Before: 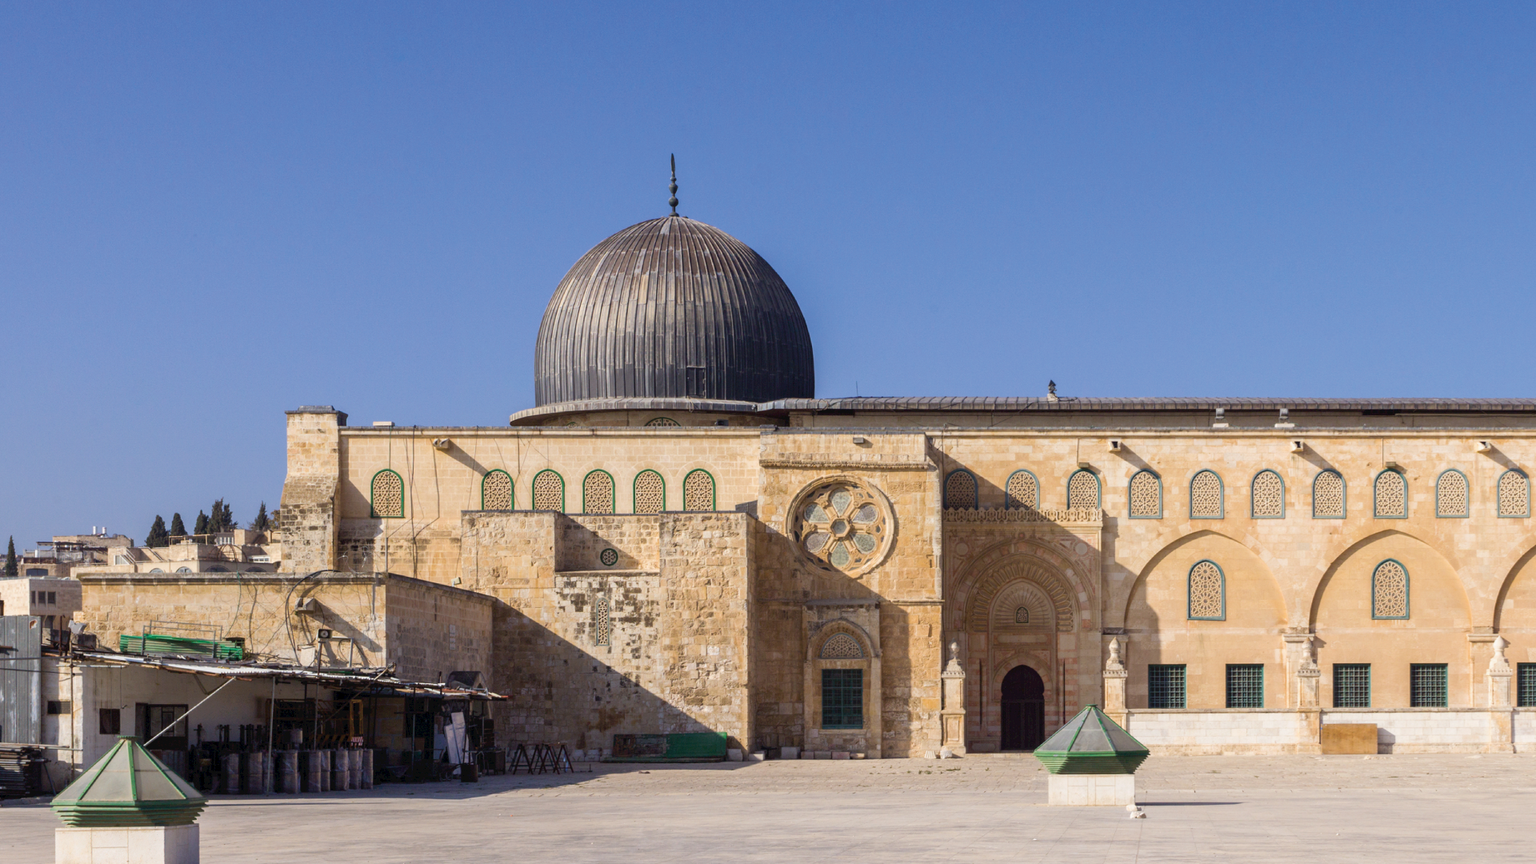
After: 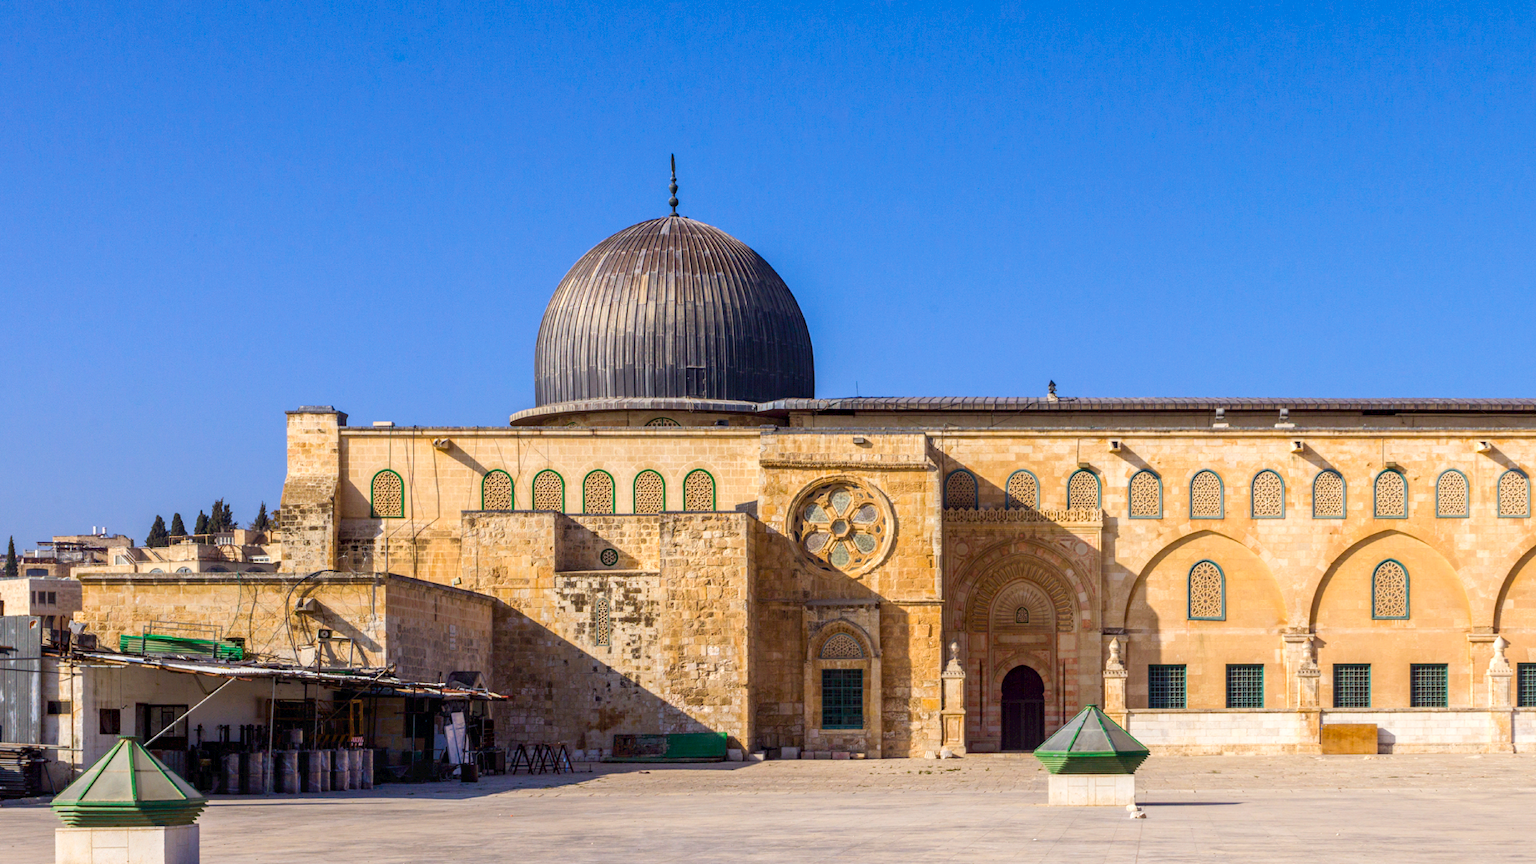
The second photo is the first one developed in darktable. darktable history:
contrast brightness saturation: saturation 0.495
local contrast: detail 130%
exposure: exposure 0.082 EV, compensate highlight preservation false
